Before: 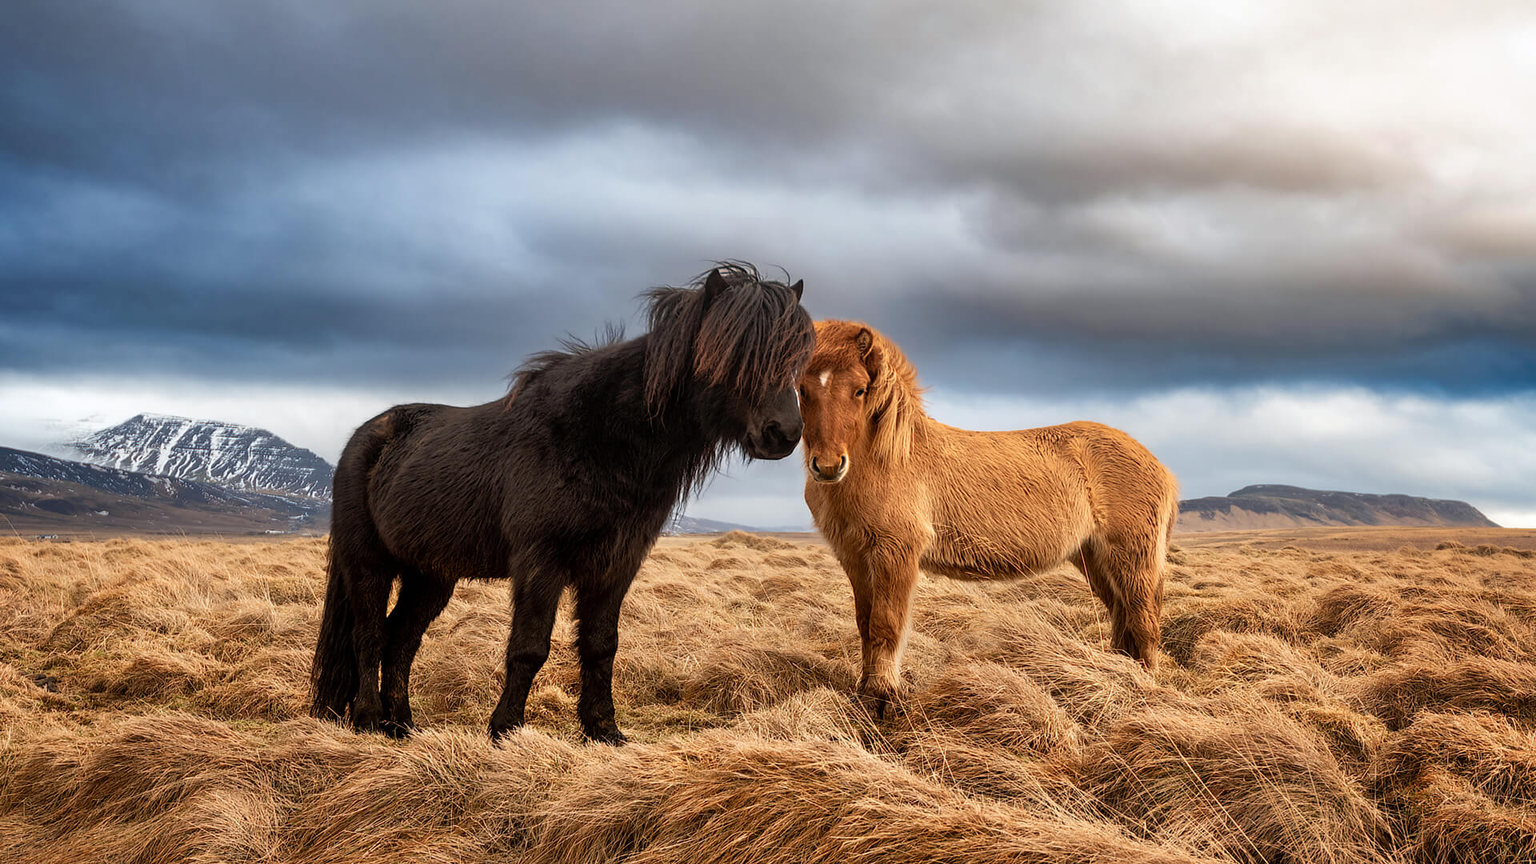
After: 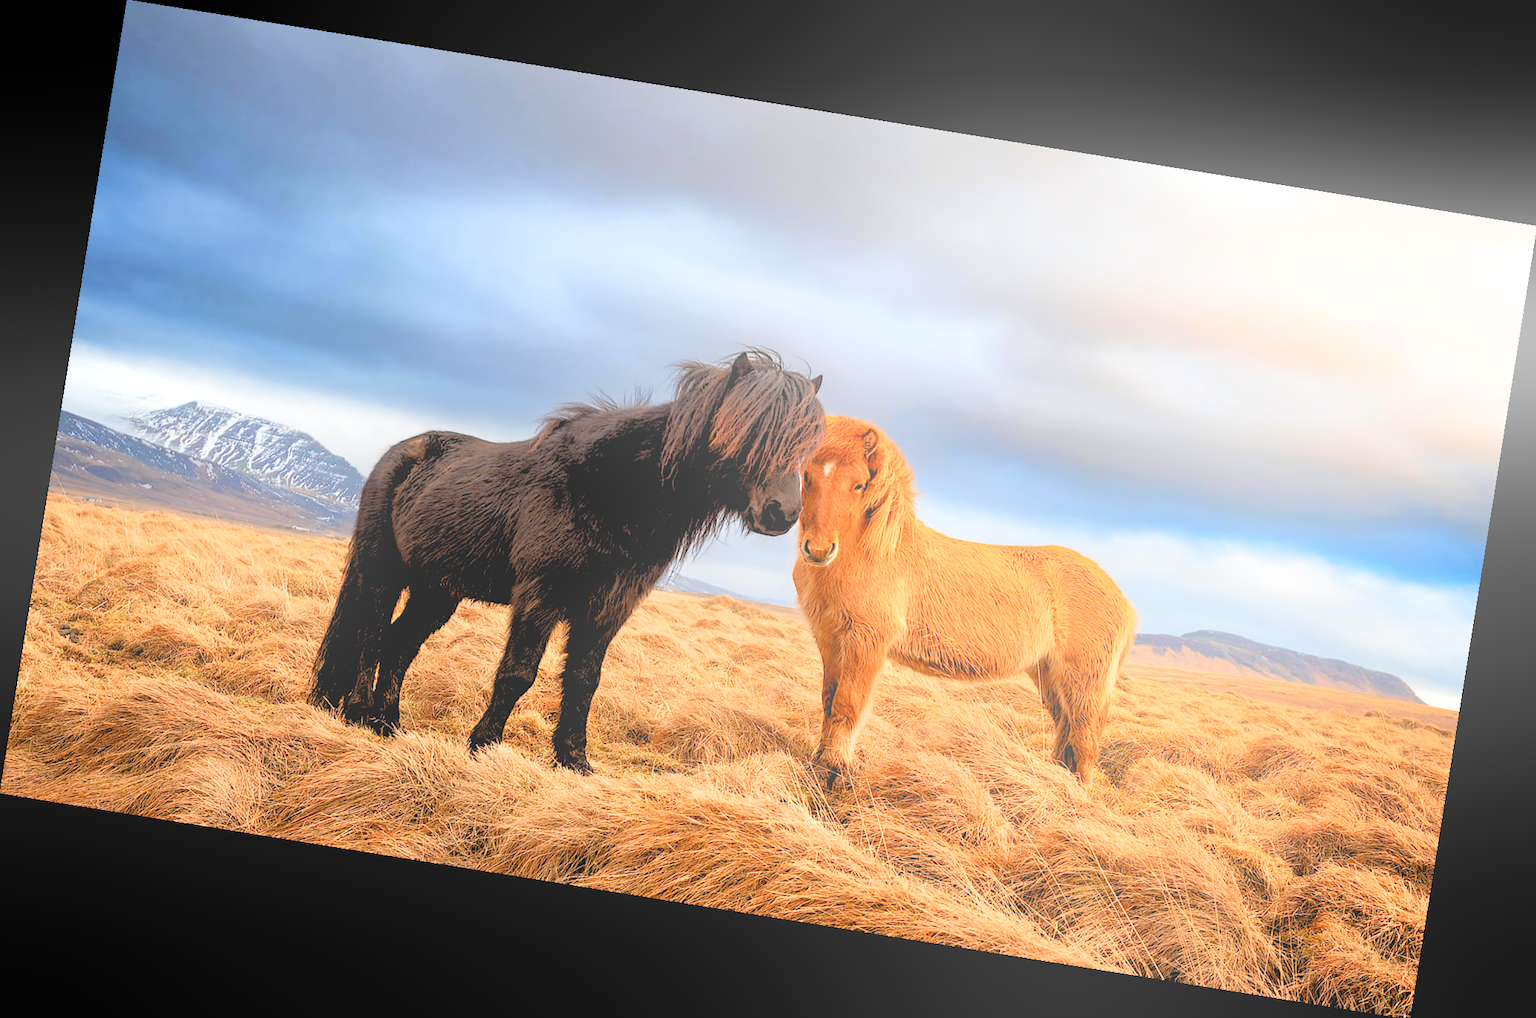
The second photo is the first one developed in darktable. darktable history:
levels: levels [0.072, 0.414, 0.976]
bloom: size 38%, threshold 95%, strength 30%
rotate and perspective: rotation 9.12°, automatic cropping off
